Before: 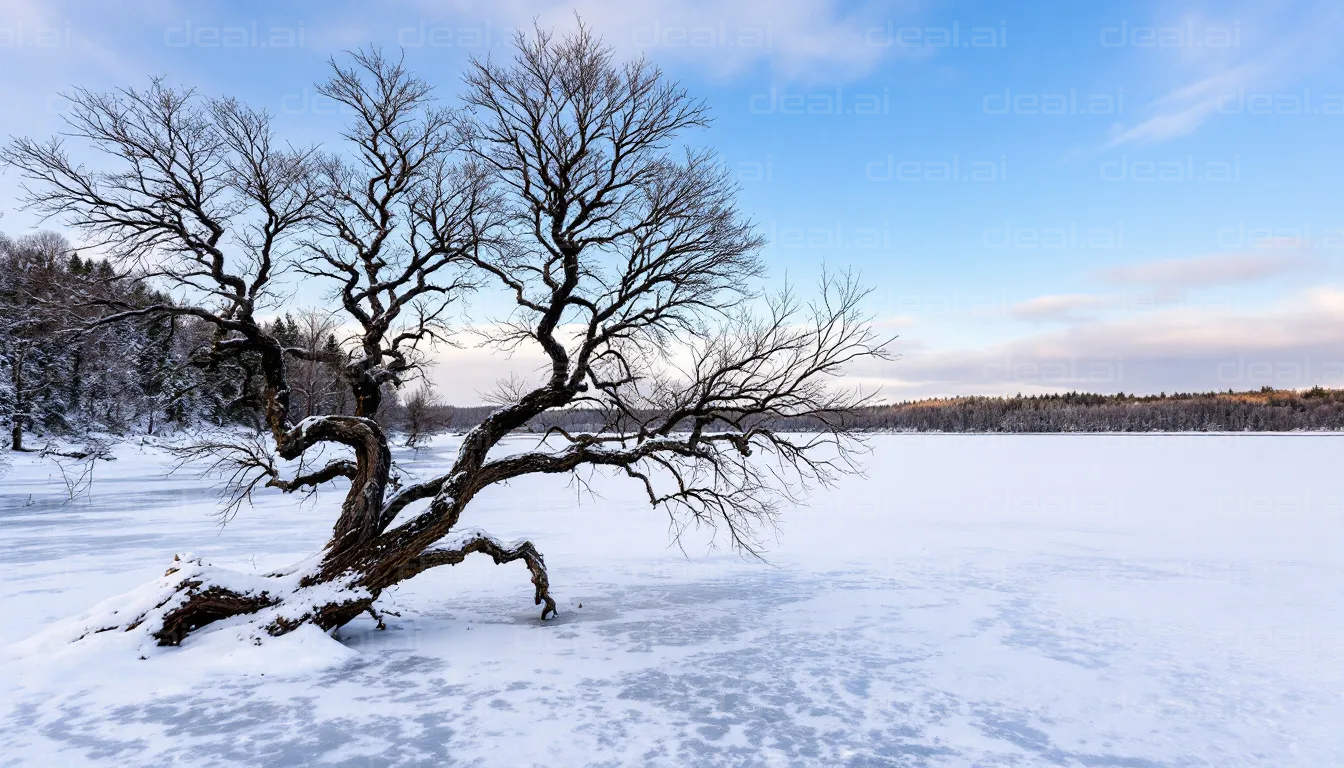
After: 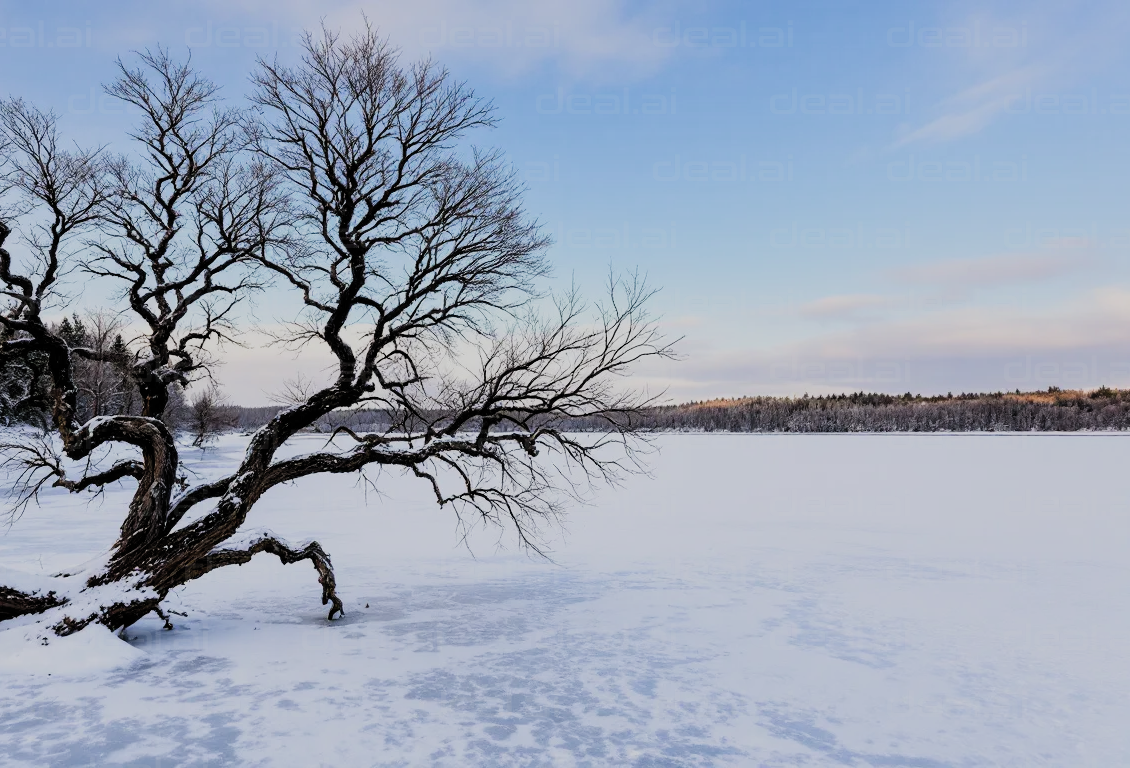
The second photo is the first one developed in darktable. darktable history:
crop: left 15.875%
exposure: exposure -0.011 EV, compensate exposure bias true, compensate highlight preservation false
filmic rgb: black relative exposure -7.65 EV, white relative exposure 4.56 EV, hardness 3.61, contrast 1.059, color science v5 (2021), contrast in shadows safe, contrast in highlights safe
